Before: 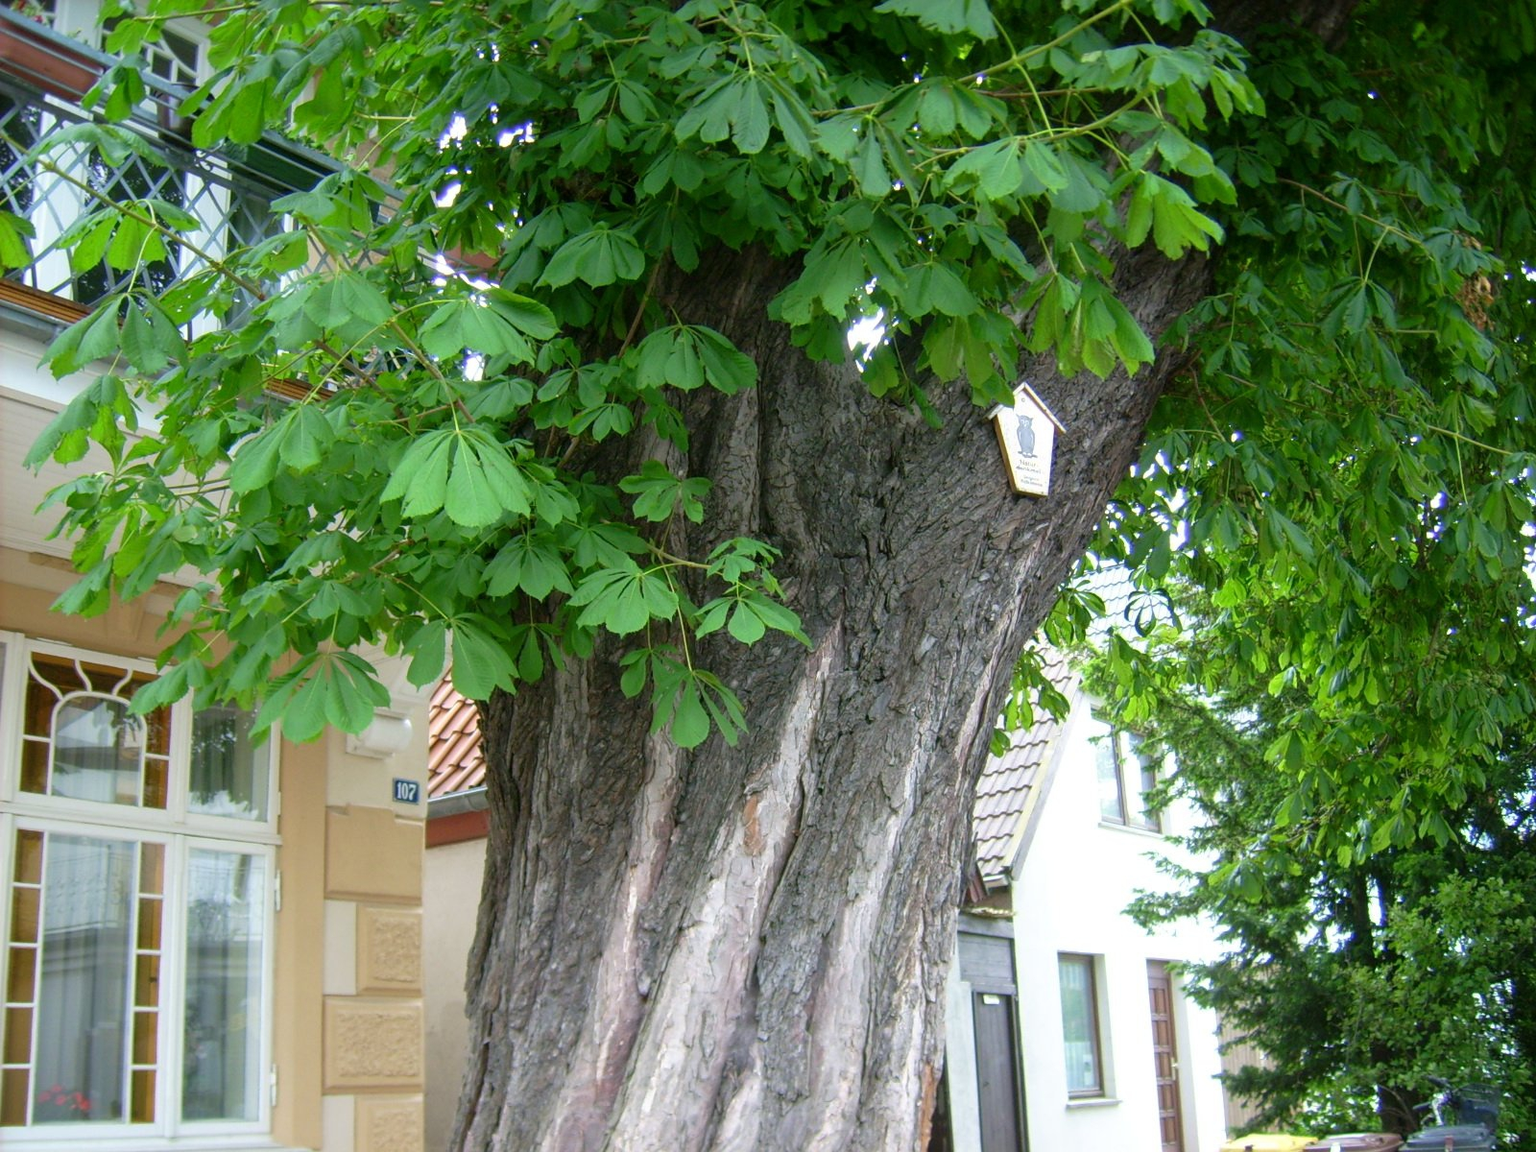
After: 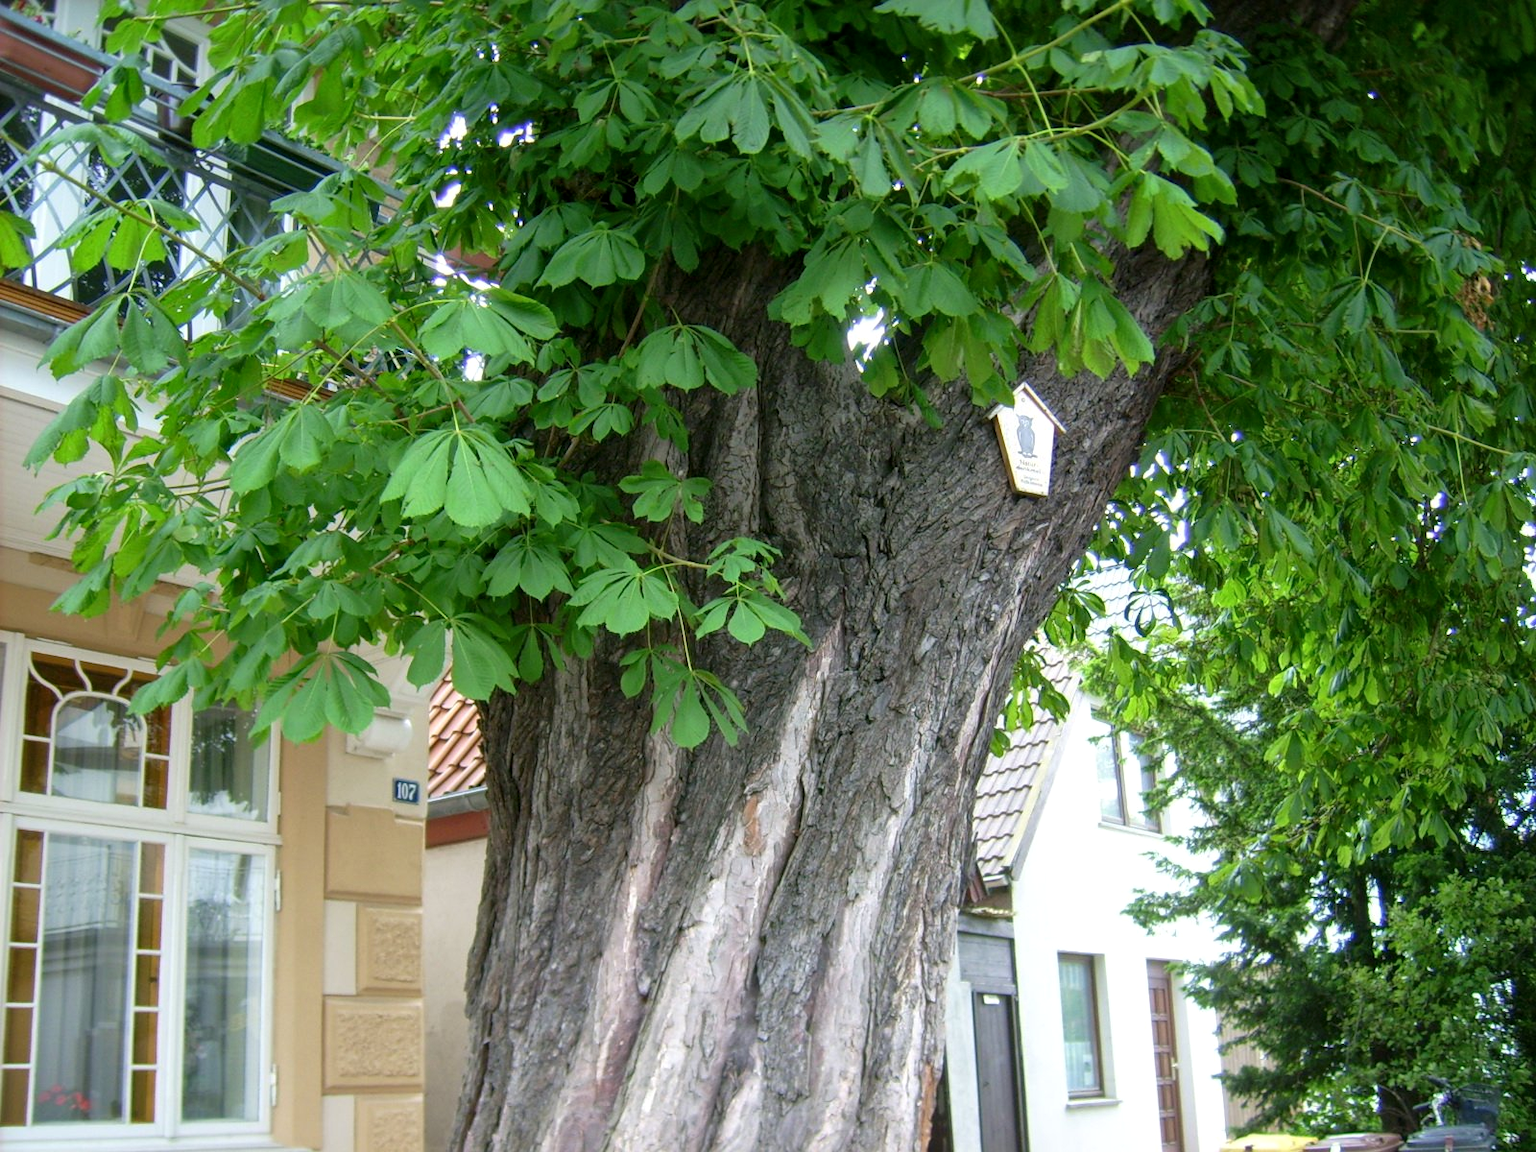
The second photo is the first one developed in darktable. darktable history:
exposure: exposure 0.02 EV, compensate highlight preservation false
local contrast: mode bilateral grid, contrast 20, coarseness 50, detail 120%, midtone range 0.2
